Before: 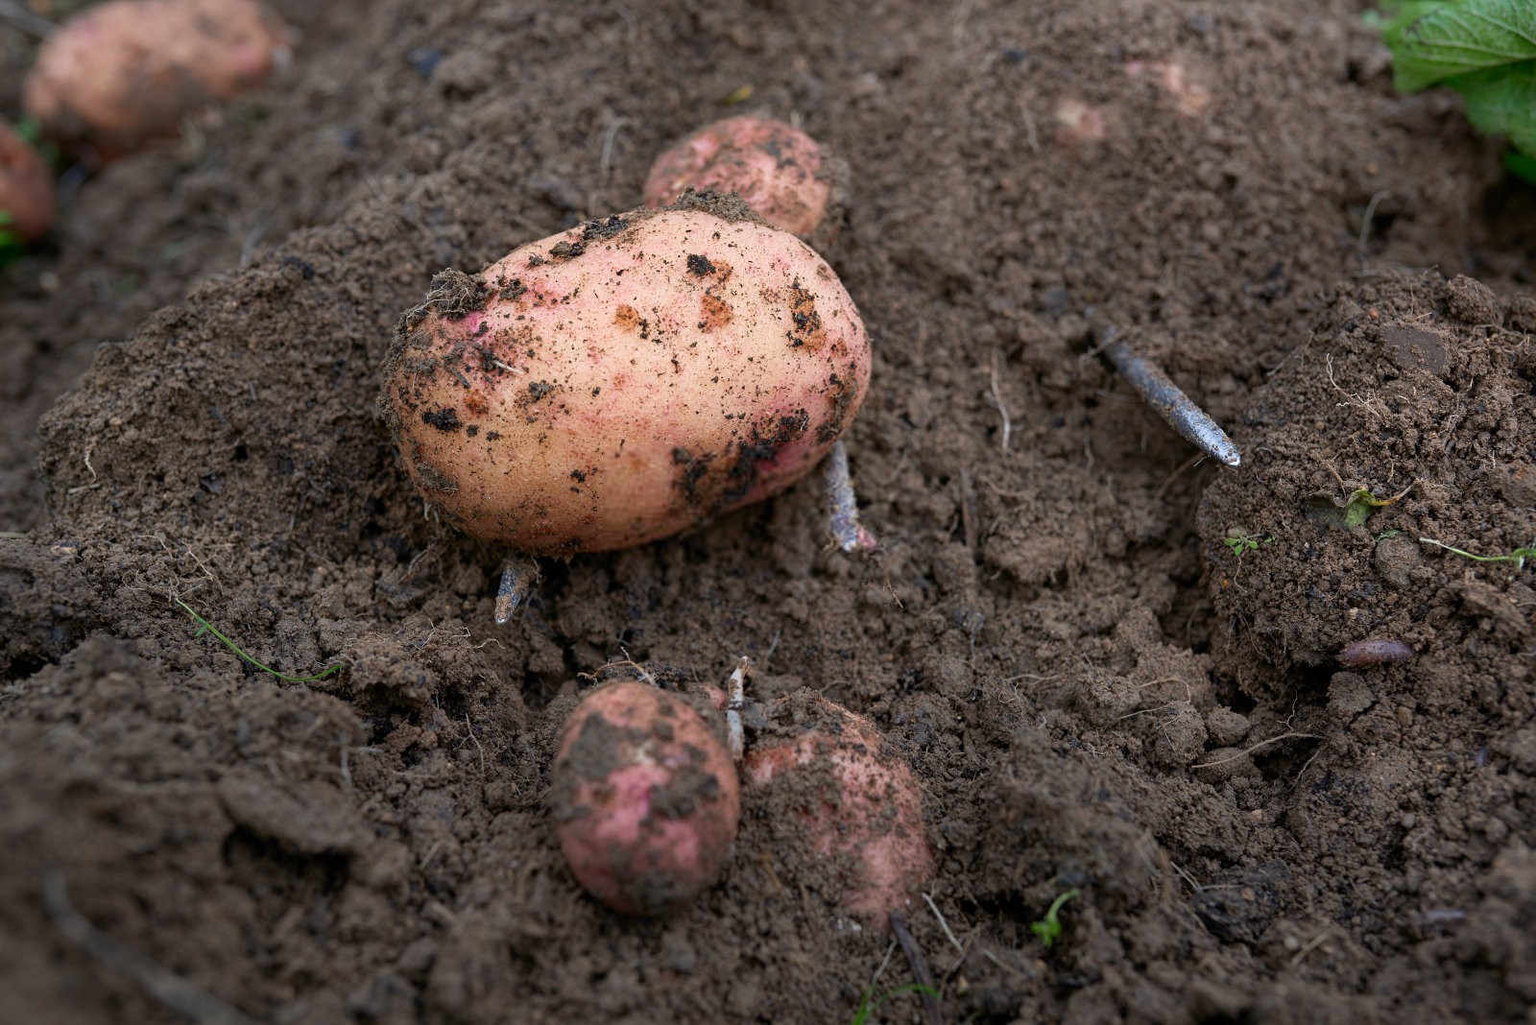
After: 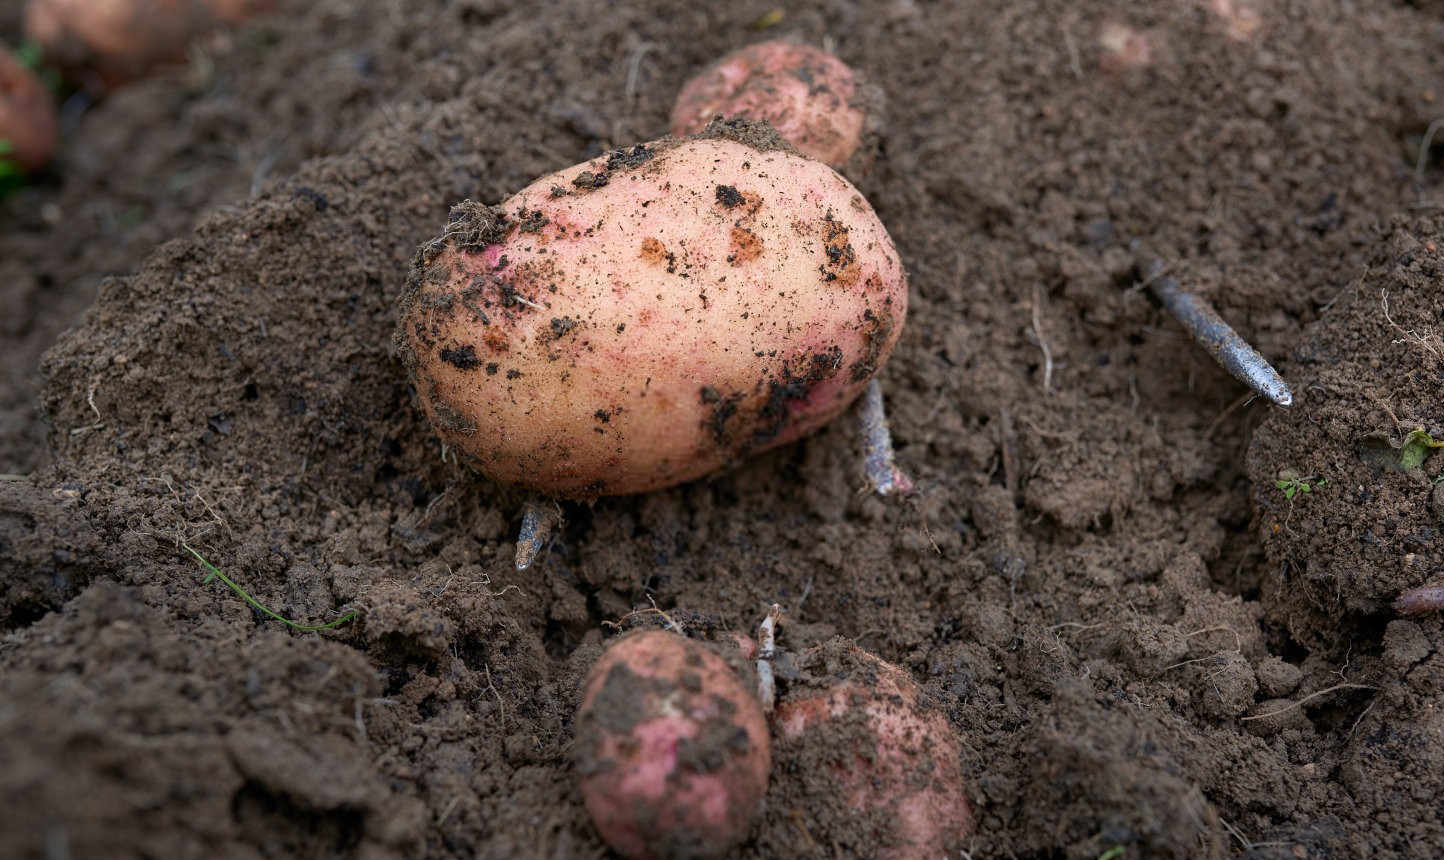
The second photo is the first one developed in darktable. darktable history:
crop: top 7.514%, right 9.734%, bottom 11.949%
